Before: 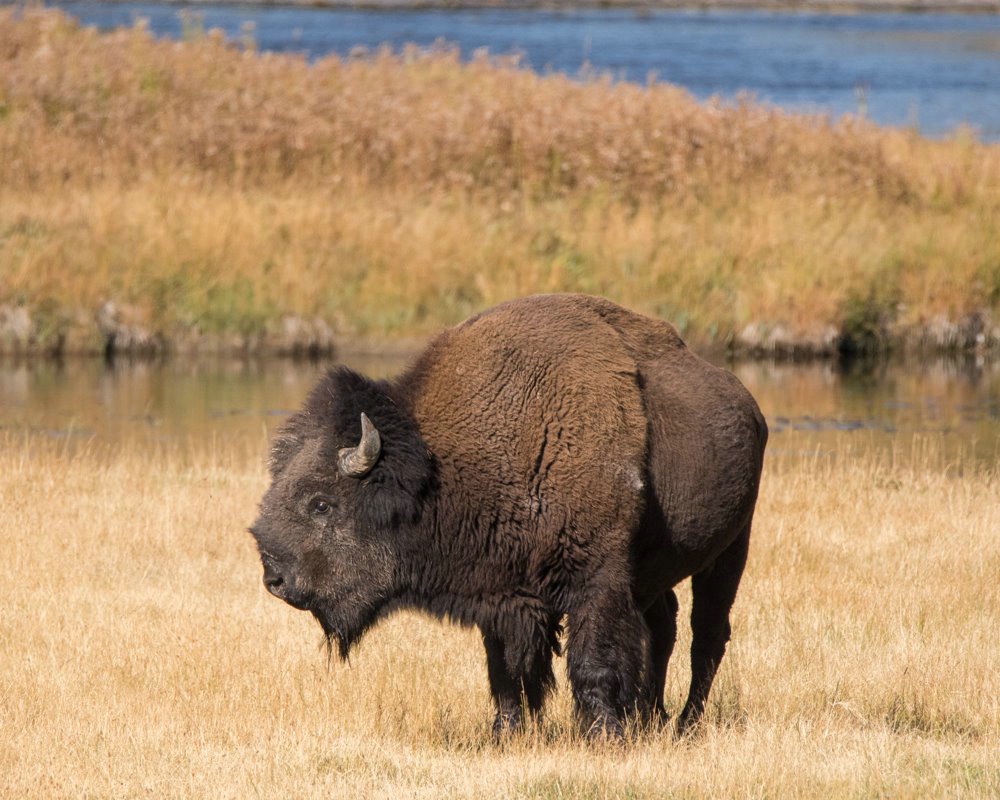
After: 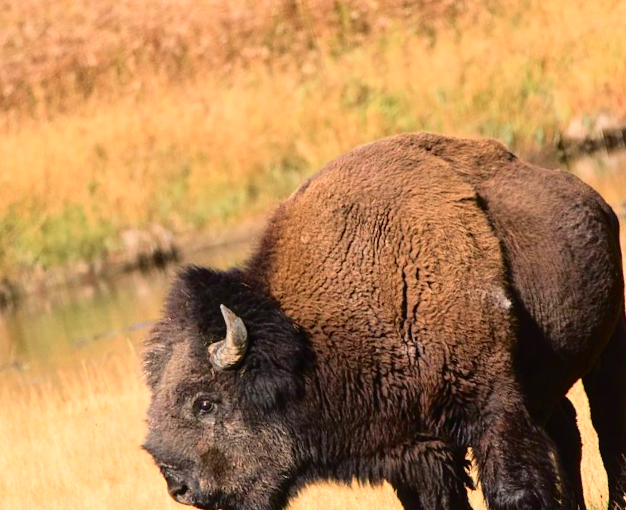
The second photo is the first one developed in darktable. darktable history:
tone curve: curves: ch0 [(0, 0.014) (0.17, 0.099) (0.392, 0.438) (0.725, 0.828) (0.872, 0.918) (1, 0.981)]; ch1 [(0, 0) (0.402, 0.36) (0.489, 0.491) (0.5, 0.503) (0.515, 0.52) (0.545, 0.574) (0.615, 0.662) (0.701, 0.725) (1, 1)]; ch2 [(0, 0) (0.42, 0.458) (0.485, 0.499) (0.503, 0.503) (0.531, 0.542) (0.561, 0.594) (0.644, 0.694) (0.717, 0.753) (1, 0.991)], color space Lab, independent channels
crop and rotate: left 12.673%, right 20.66%
rotate and perspective: rotation -14.8°, crop left 0.1, crop right 0.903, crop top 0.25, crop bottom 0.748
exposure: exposure 0.178 EV, compensate exposure bias true, compensate highlight preservation false
